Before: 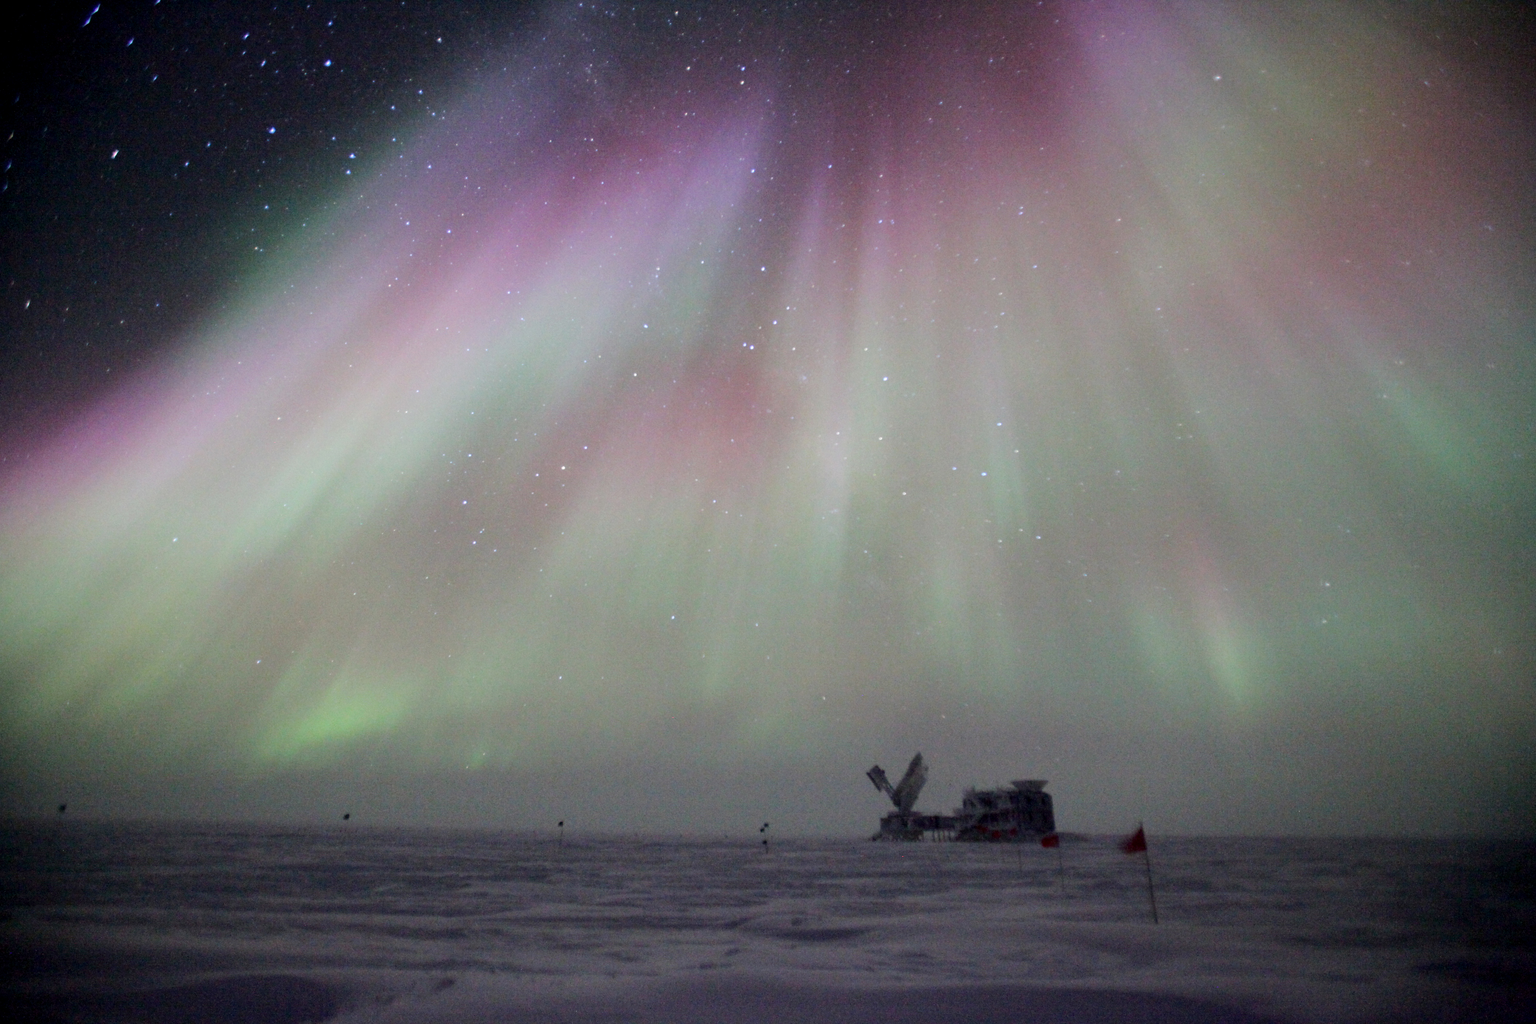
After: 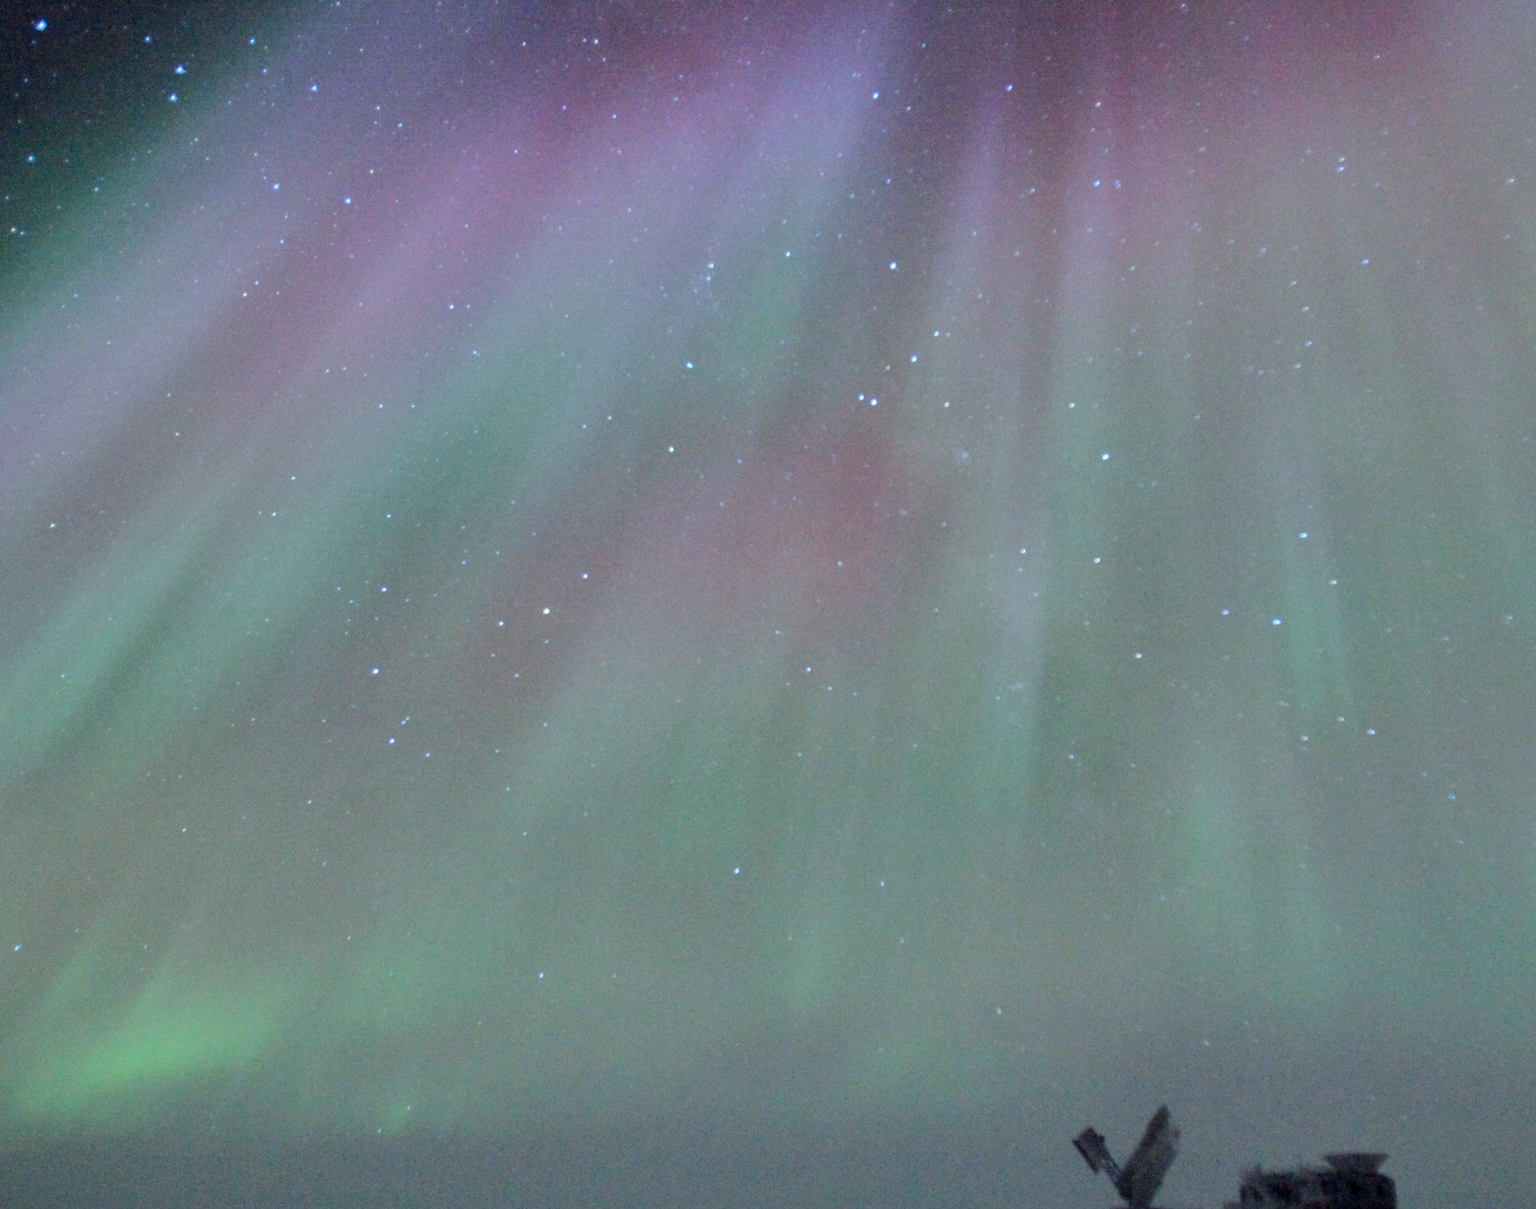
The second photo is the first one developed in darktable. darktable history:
shadows and highlights: shadows 18.01, highlights -84.71, soften with gaussian
color correction: highlights a* -10.32, highlights b* -9.95
crop: left 16.204%, top 11.334%, right 26.18%, bottom 20.611%
